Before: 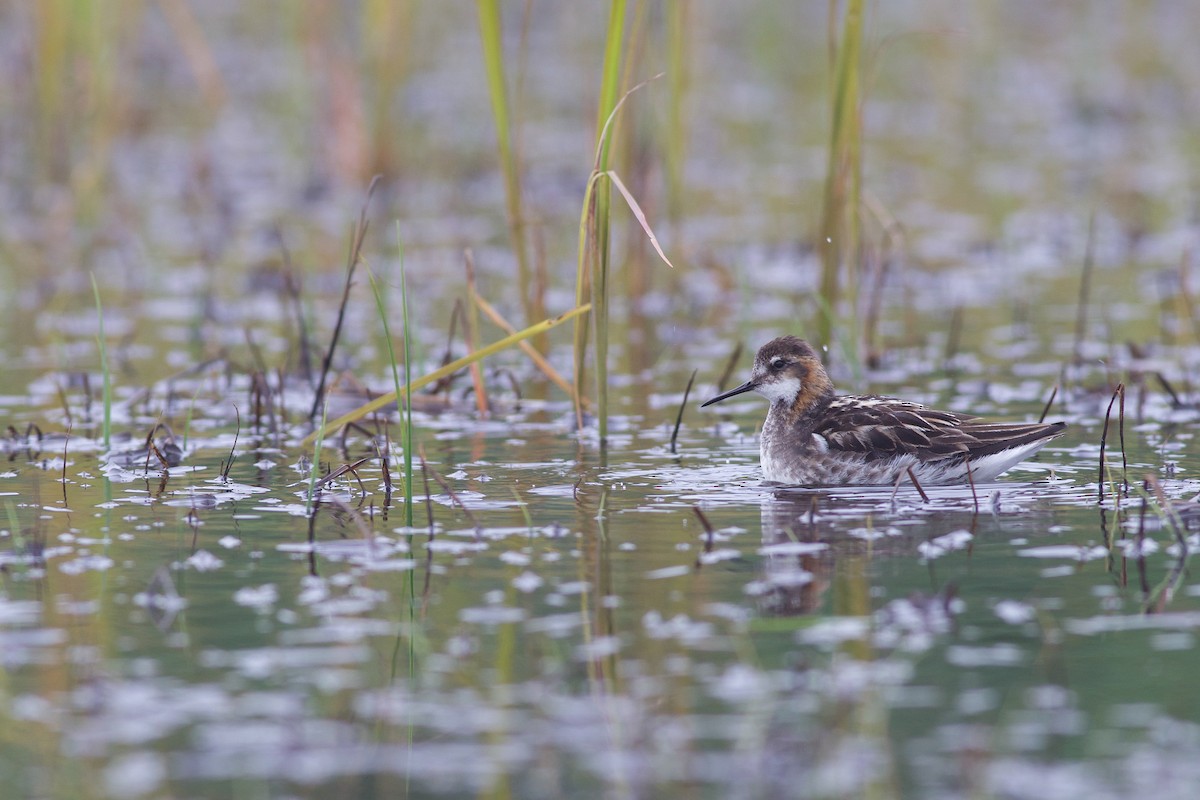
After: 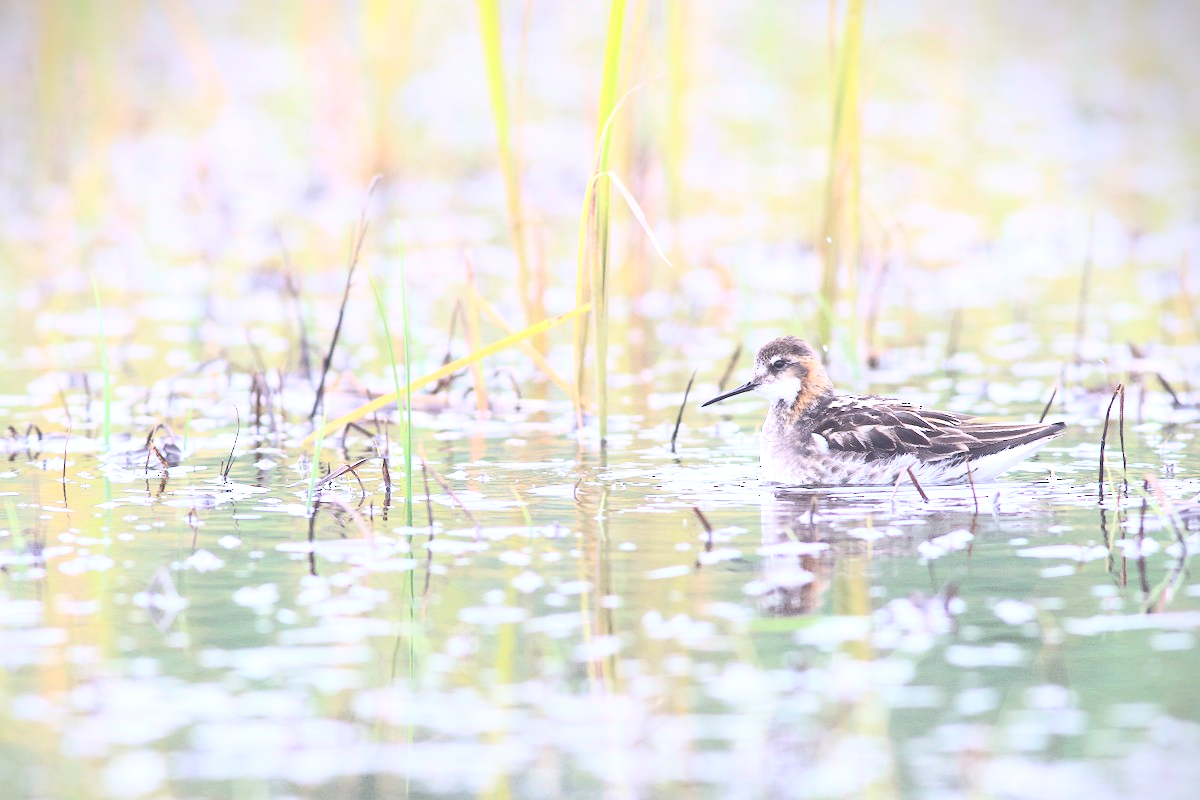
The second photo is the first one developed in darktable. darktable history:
contrast brightness saturation: contrast 0.372, brightness 0.511
exposure: black level correction 0, exposure 1 EV, compensate highlight preservation false
vignetting: fall-off start 97.19%, center (-0.037, 0.155), width/height ratio 1.183, unbound false
